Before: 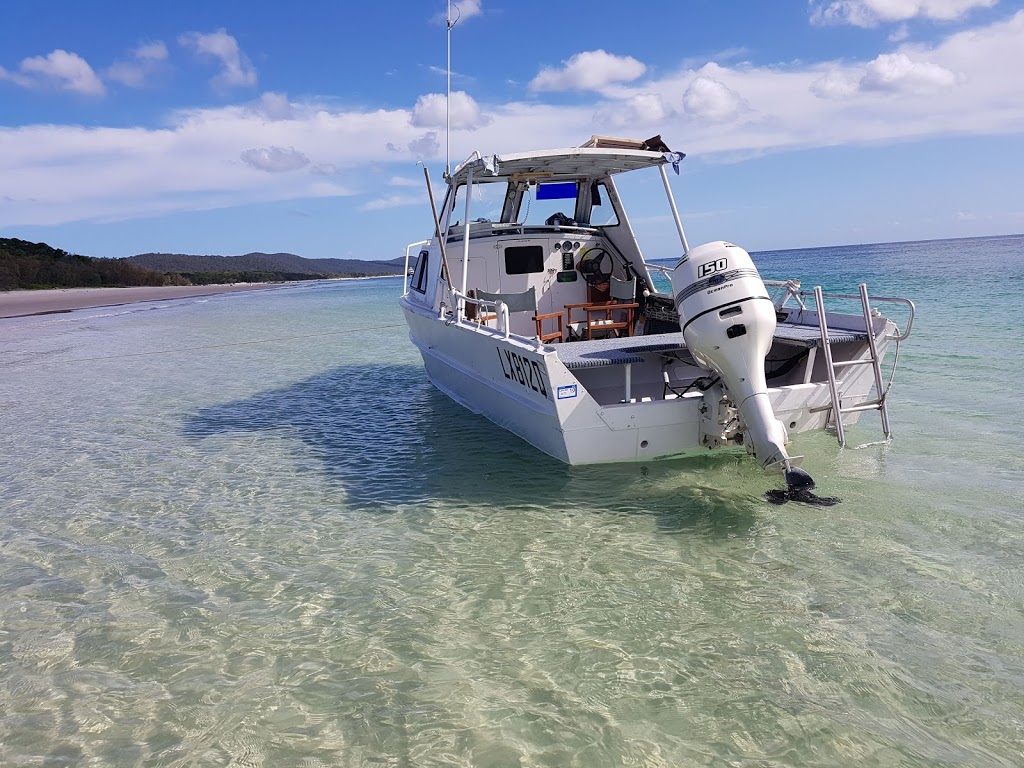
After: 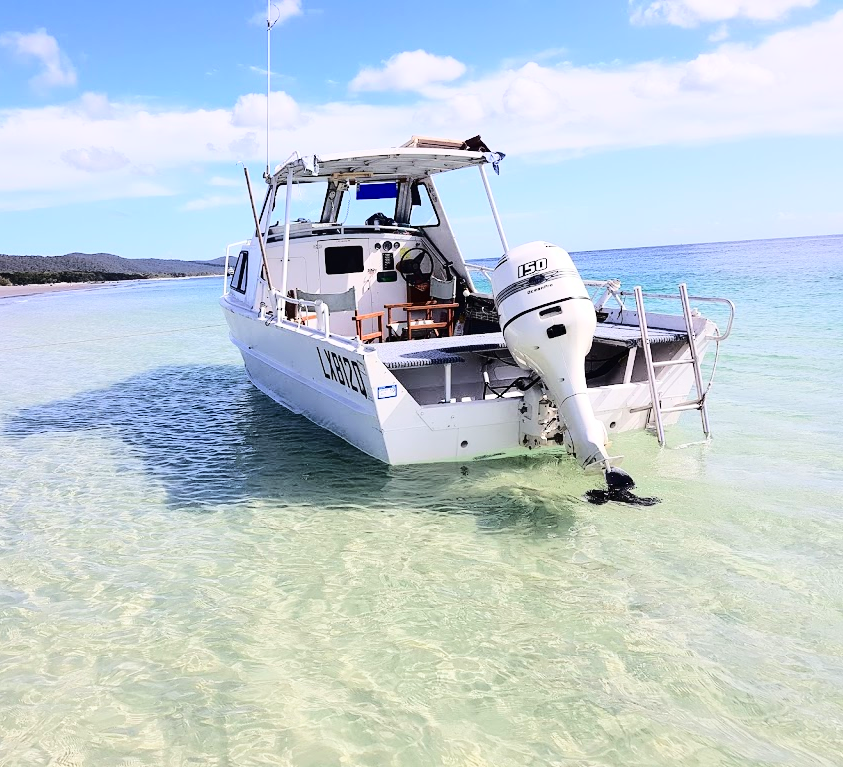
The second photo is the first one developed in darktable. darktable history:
tone curve: curves: ch0 [(0, 0) (0.003, 0.013) (0.011, 0.016) (0.025, 0.021) (0.044, 0.029) (0.069, 0.039) (0.1, 0.056) (0.136, 0.085) (0.177, 0.14) (0.224, 0.201) (0.277, 0.28) (0.335, 0.372) (0.399, 0.475) (0.468, 0.567) (0.543, 0.643) (0.623, 0.722) (0.709, 0.801) (0.801, 0.859) (0.898, 0.927) (1, 1)], color space Lab, independent channels, preserve colors none
crop: left 17.582%, bottom 0.038%
base curve: curves: ch0 [(0, 0) (0.028, 0.03) (0.121, 0.232) (0.46, 0.748) (0.859, 0.968) (1, 1)]
